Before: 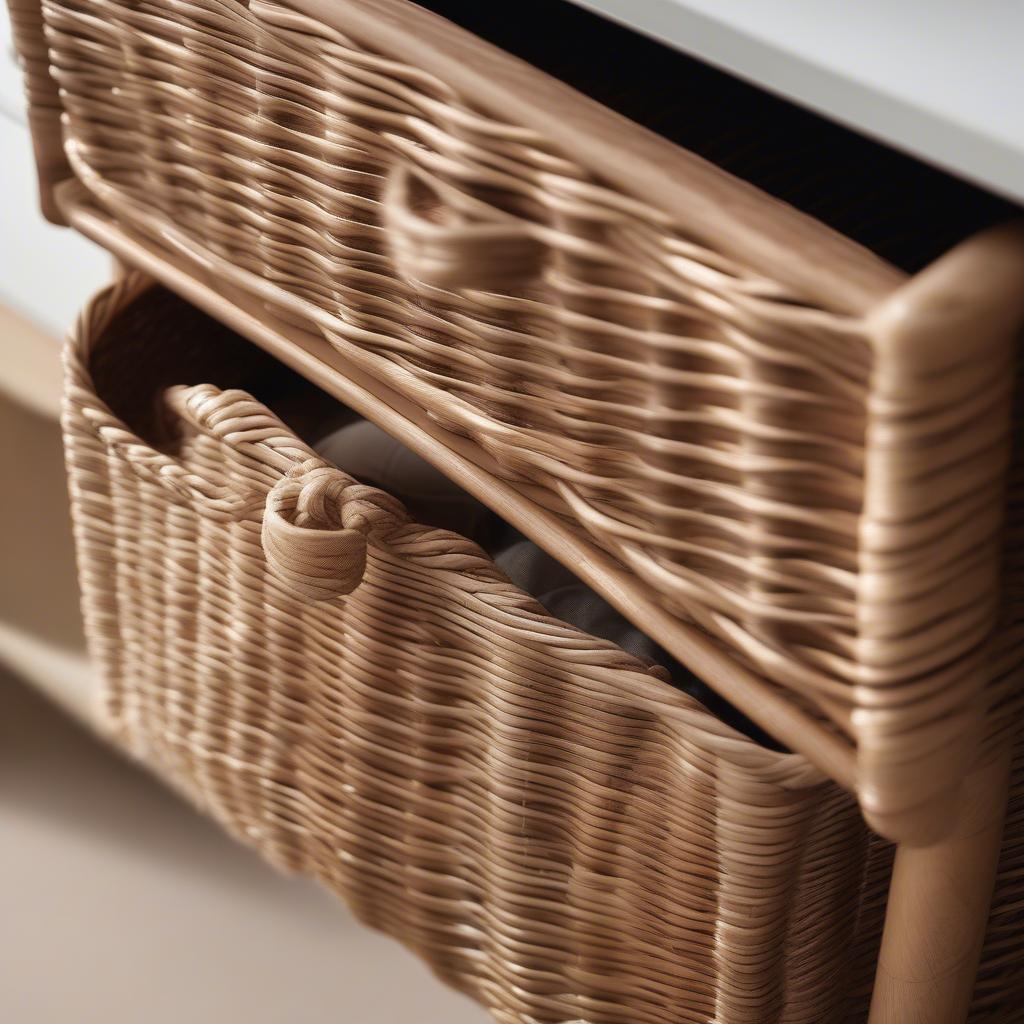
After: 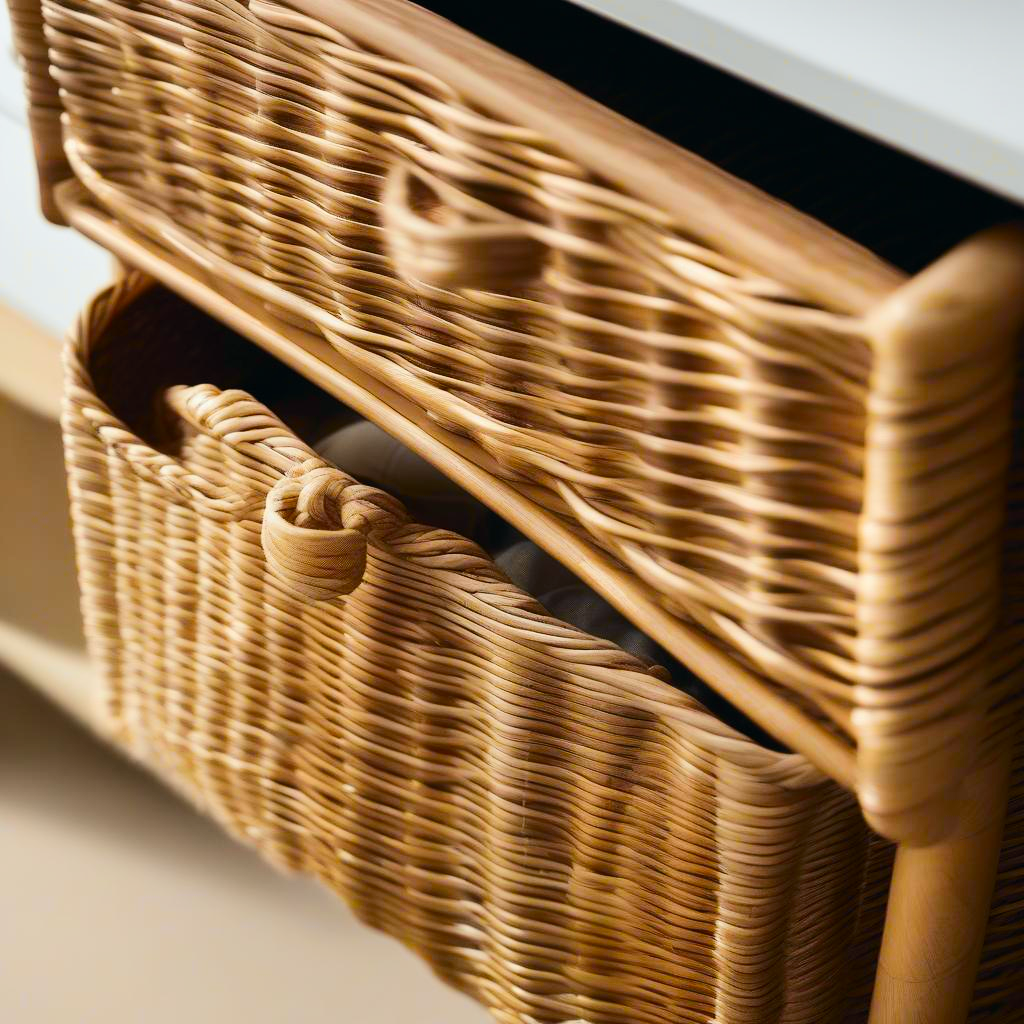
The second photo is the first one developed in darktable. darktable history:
color balance rgb: perceptual saturation grading › global saturation 20%, global vibrance 10%
tone curve: curves: ch0 [(0, 0) (0.071, 0.06) (0.253, 0.242) (0.437, 0.498) (0.55, 0.644) (0.657, 0.749) (0.823, 0.876) (1, 0.99)]; ch1 [(0, 0) (0.346, 0.307) (0.408, 0.369) (0.453, 0.457) (0.476, 0.489) (0.502, 0.493) (0.521, 0.515) (0.537, 0.531) (0.612, 0.641) (0.676, 0.728) (1, 1)]; ch2 [(0, 0) (0.346, 0.34) (0.434, 0.46) (0.485, 0.494) (0.5, 0.494) (0.511, 0.504) (0.537, 0.551) (0.579, 0.599) (0.625, 0.686) (1, 1)], color space Lab, independent channels, preserve colors none
